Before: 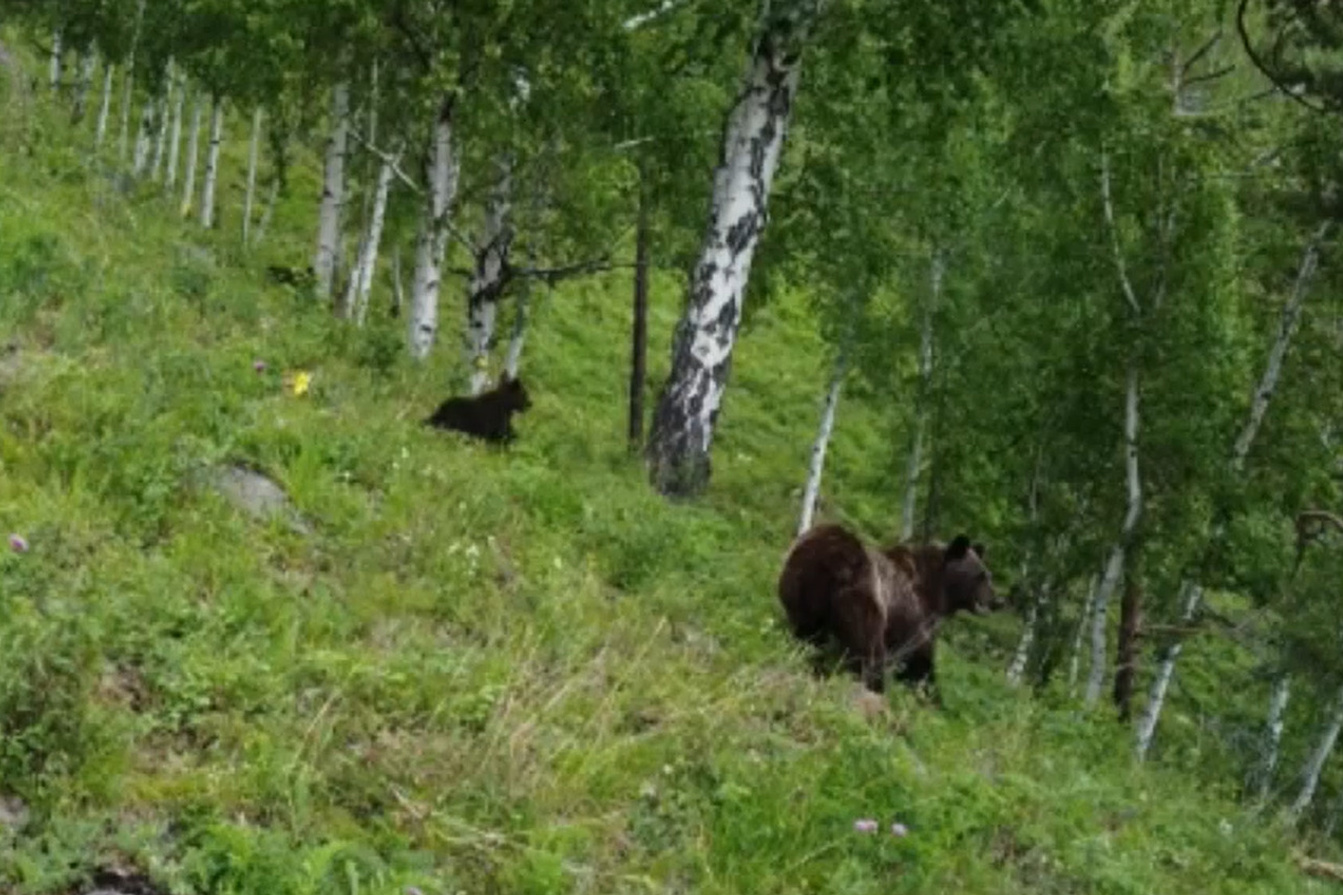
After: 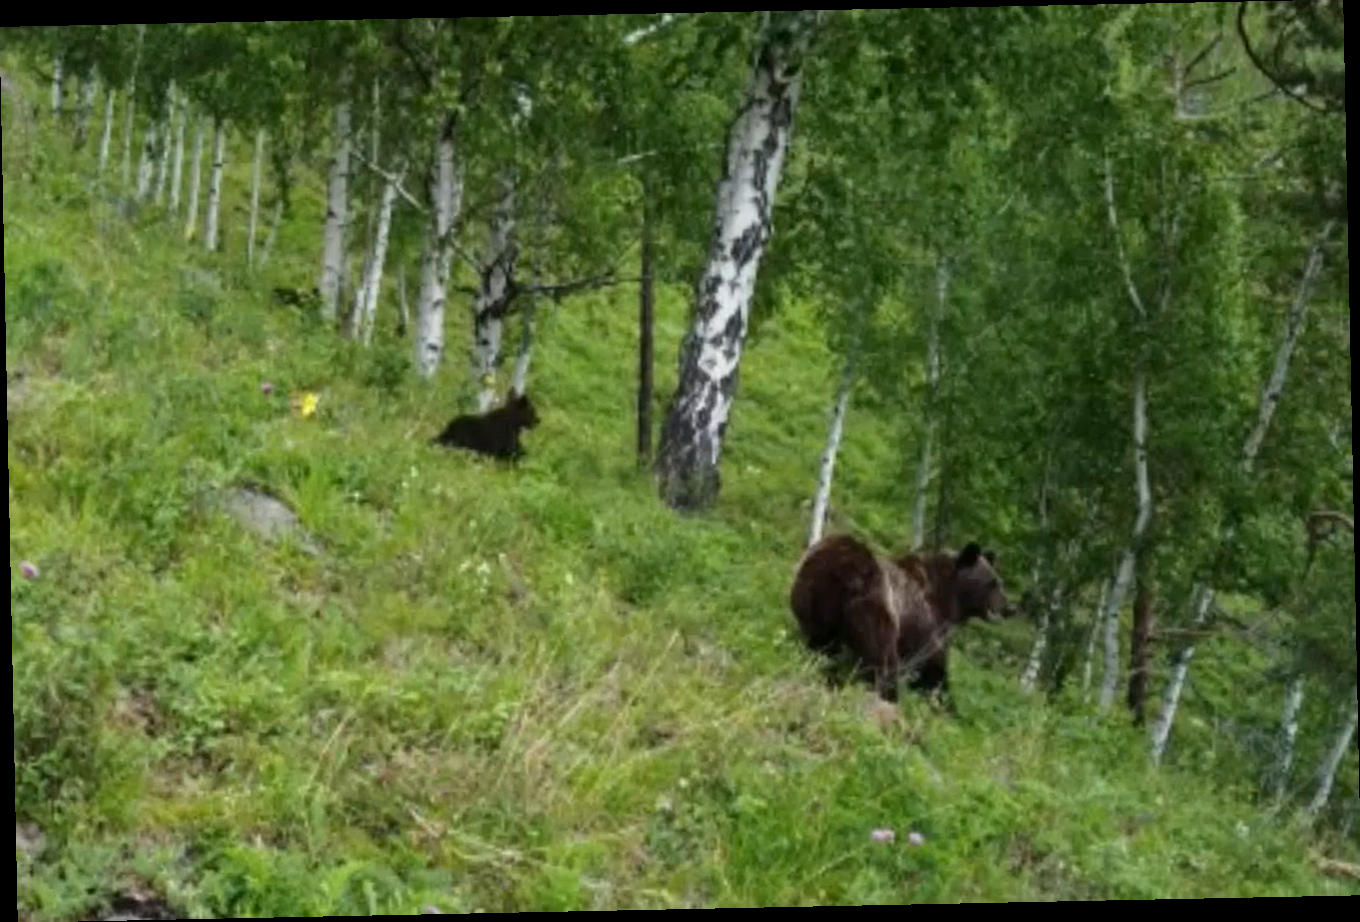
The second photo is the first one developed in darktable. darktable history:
exposure: black level correction 0.001, exposure 0.191 EV, compensate highlight preservation false
rotate and perspective: rotation -1.17°, automatic cropping off
